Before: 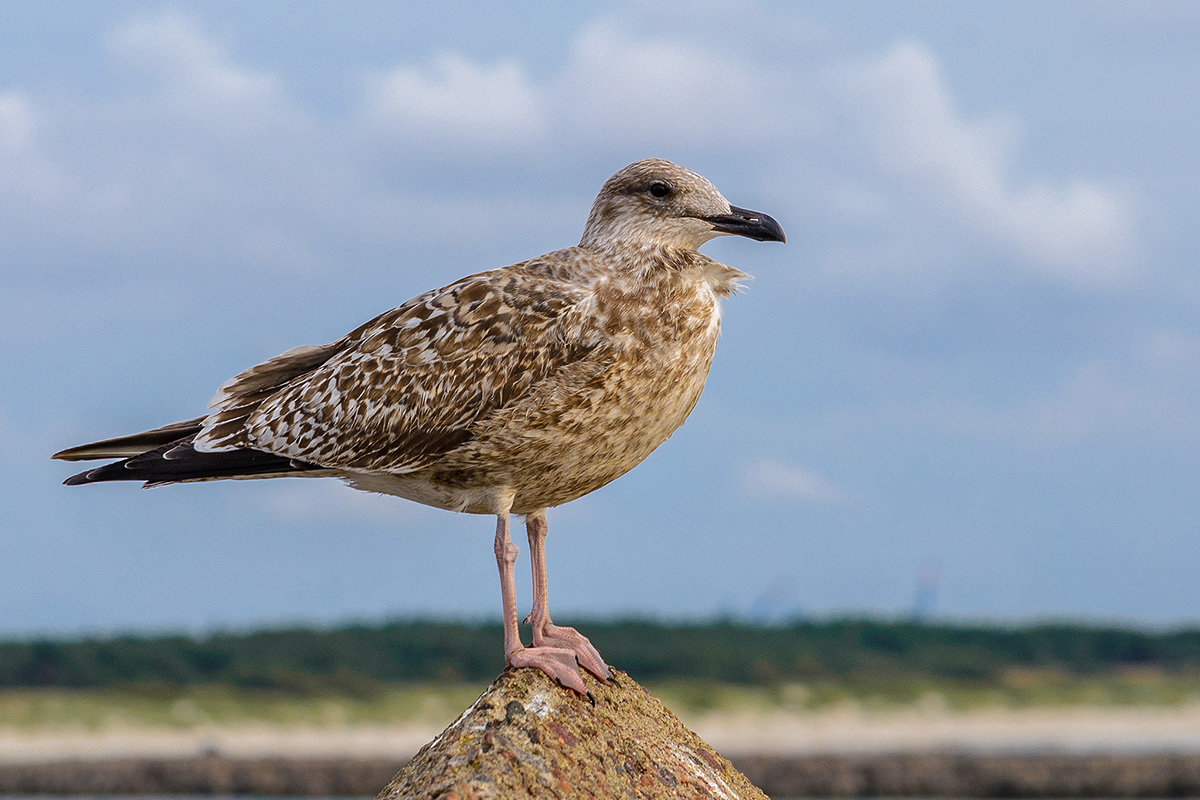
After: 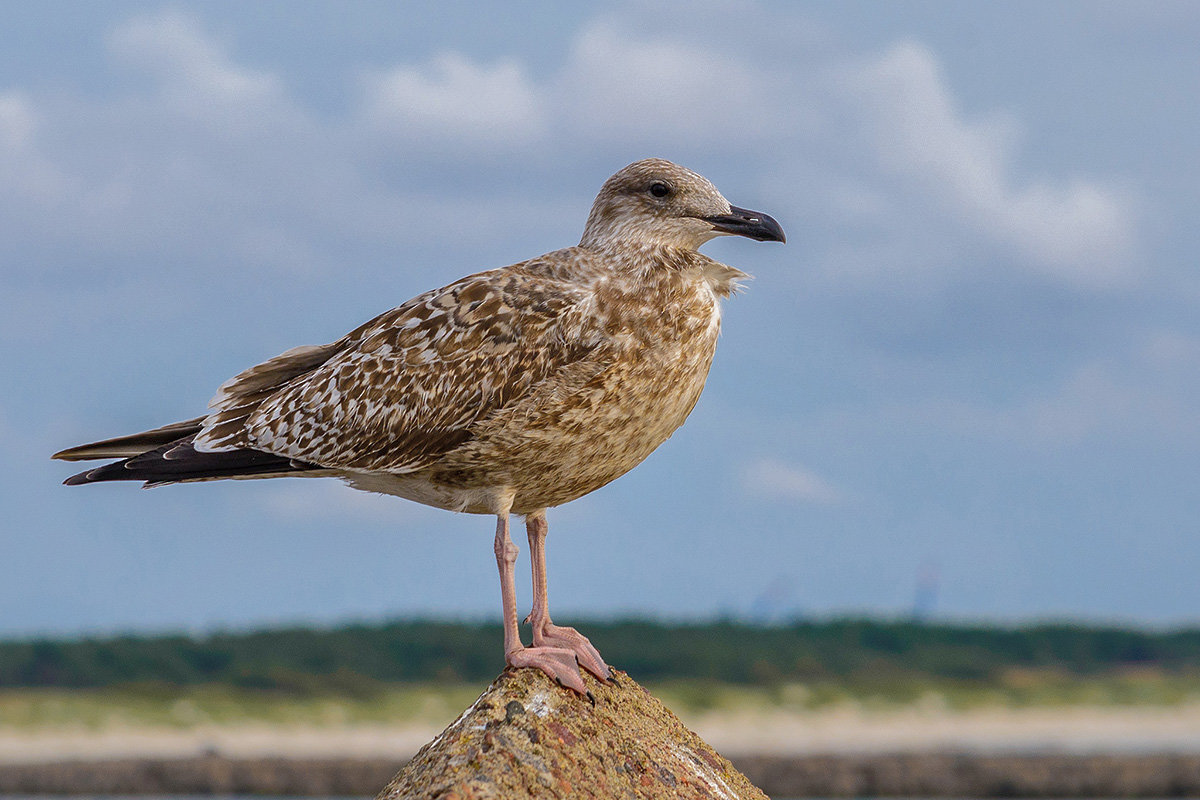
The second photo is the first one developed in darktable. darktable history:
shadows and highlights: highlights color adjustment 0.194%
